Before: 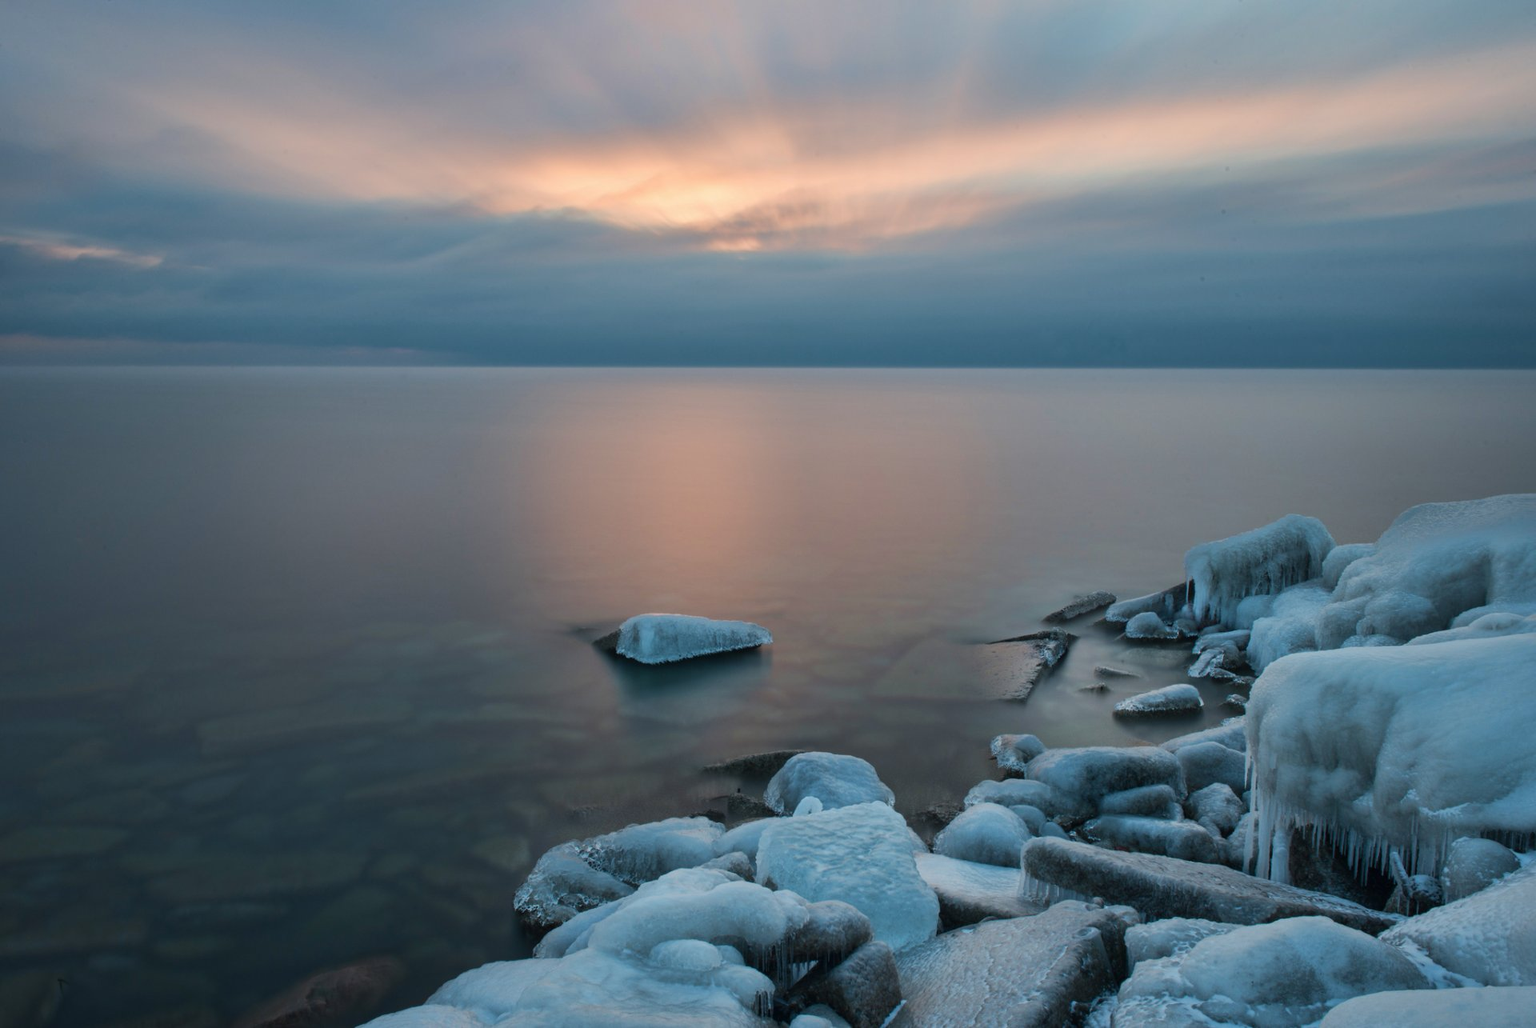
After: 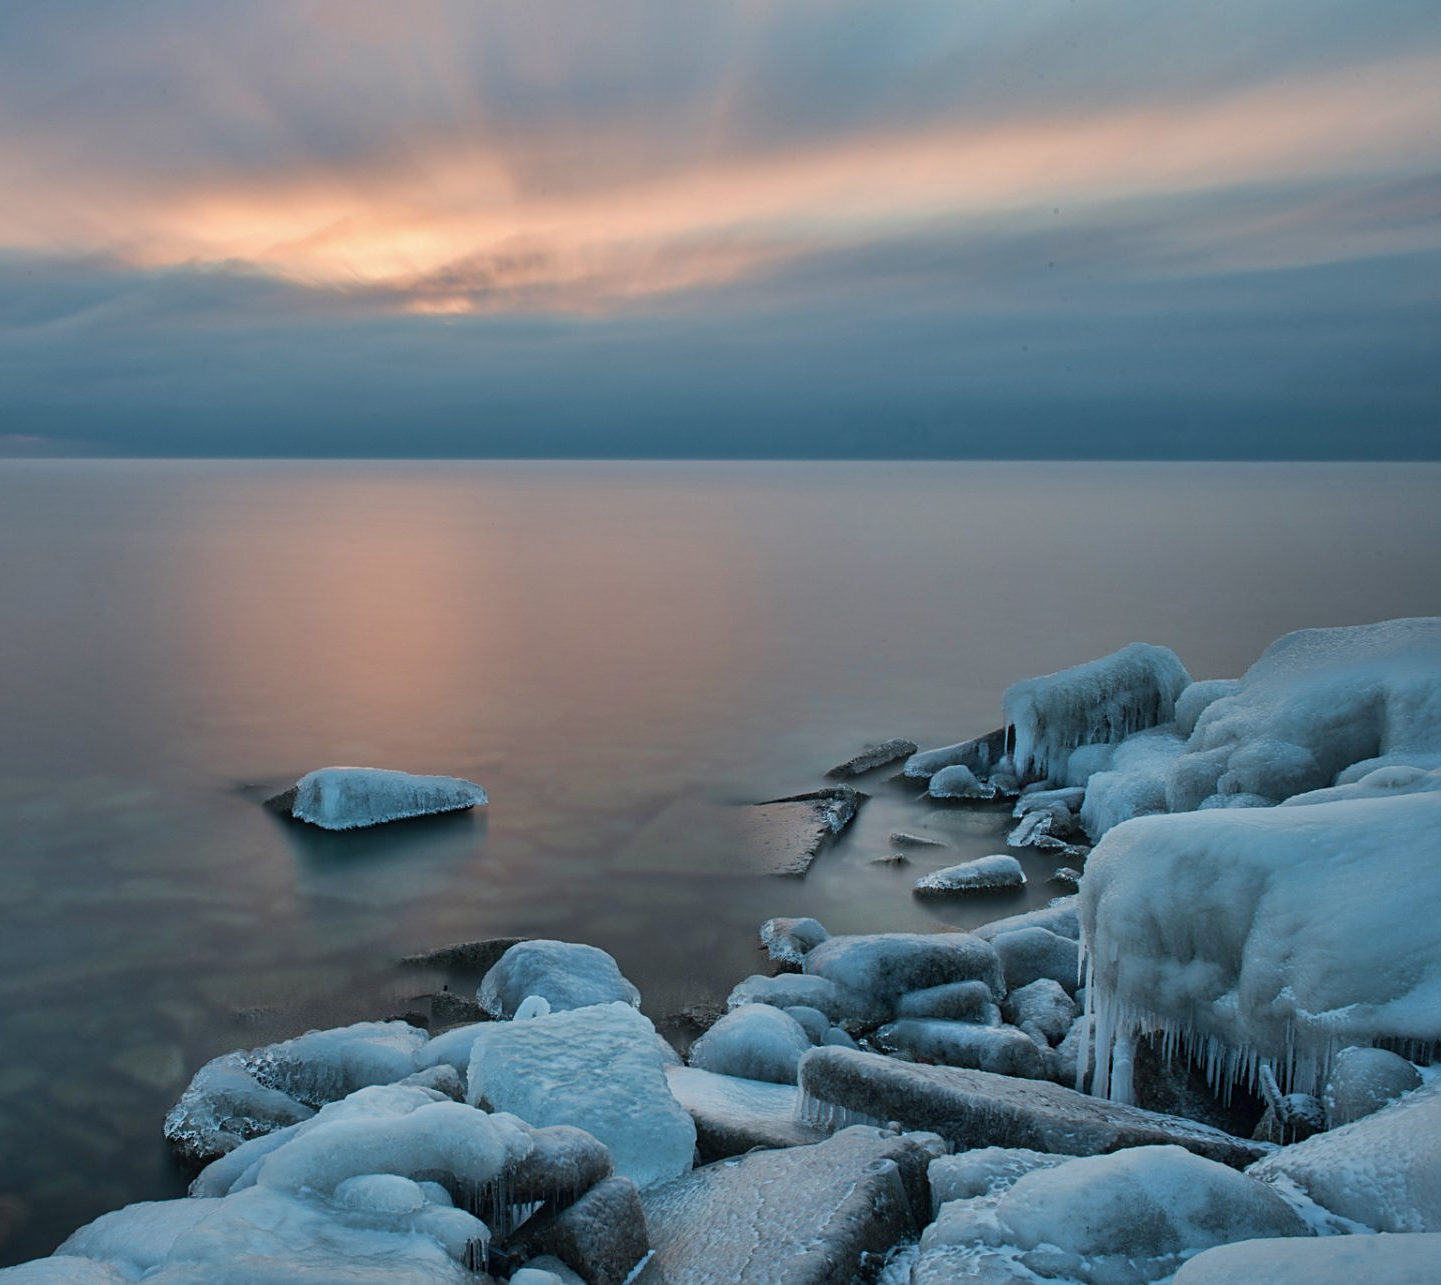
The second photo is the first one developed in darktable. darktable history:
shadows and highlights: shadows 58.75, soften with gaussian
crop and rotate: left 24.901%
sharpen: on, module defaults
